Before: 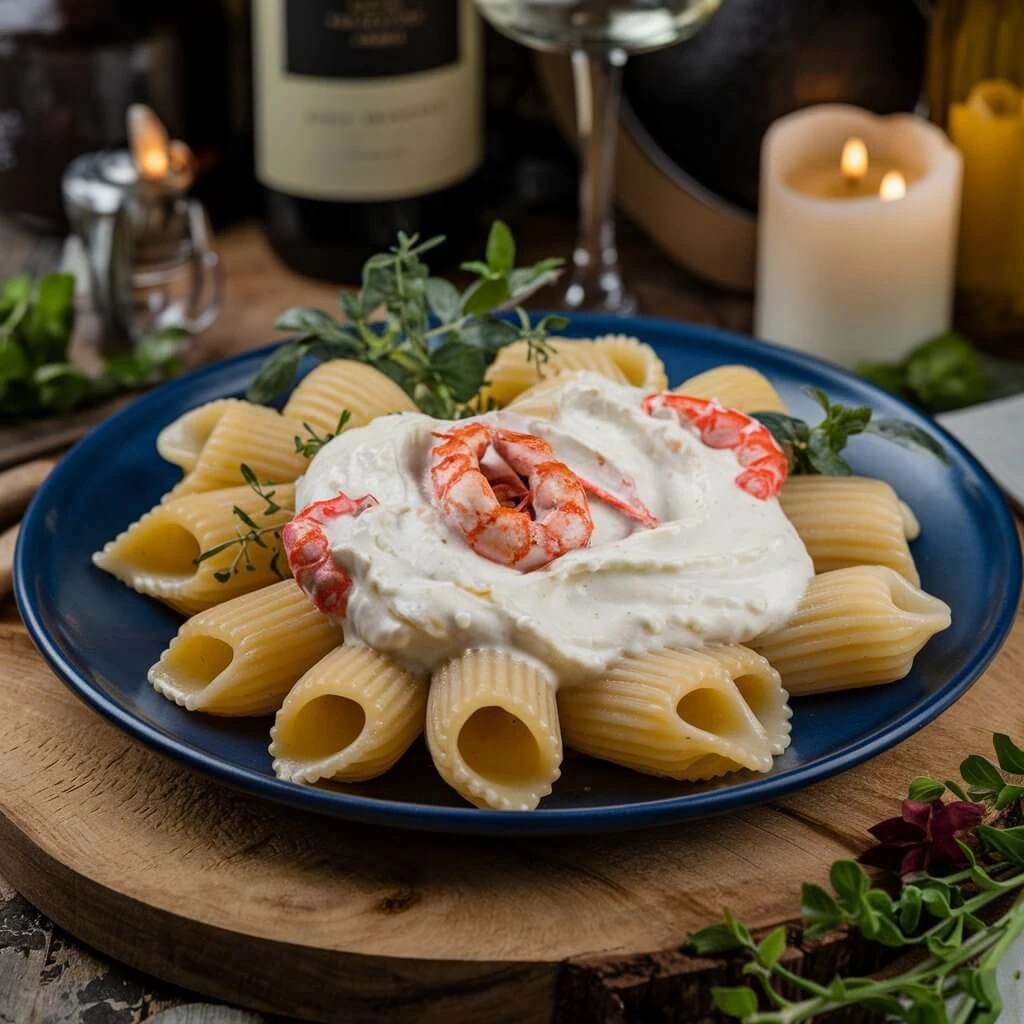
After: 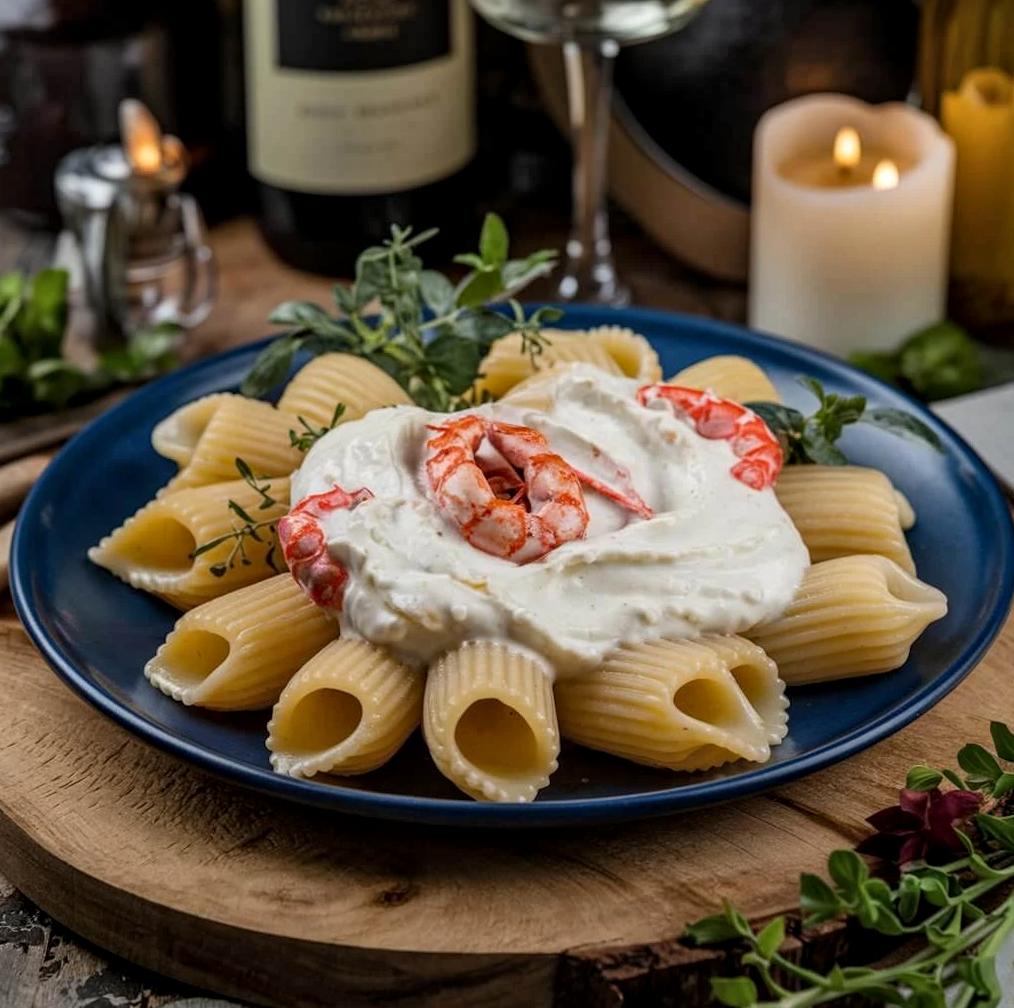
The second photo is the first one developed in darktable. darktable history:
rotate and perspective: rotation -0.45°, automatic cropping original format, crop left 0.008, crop right 0.992, crop top 0.012, crop bottom 0.988
local contrast: on, module defaults
